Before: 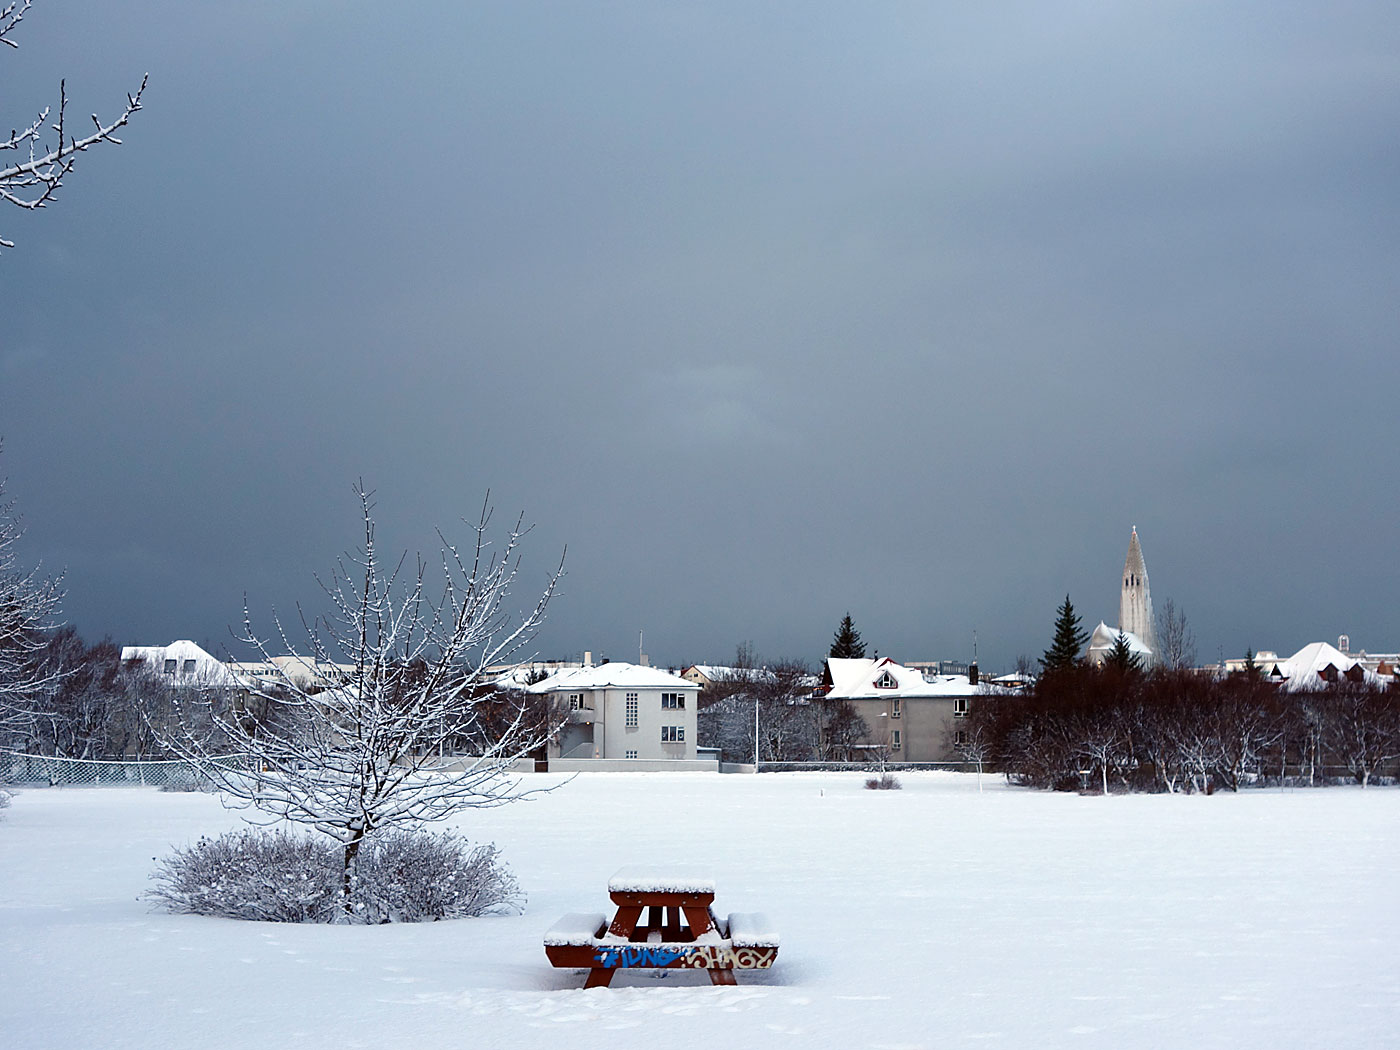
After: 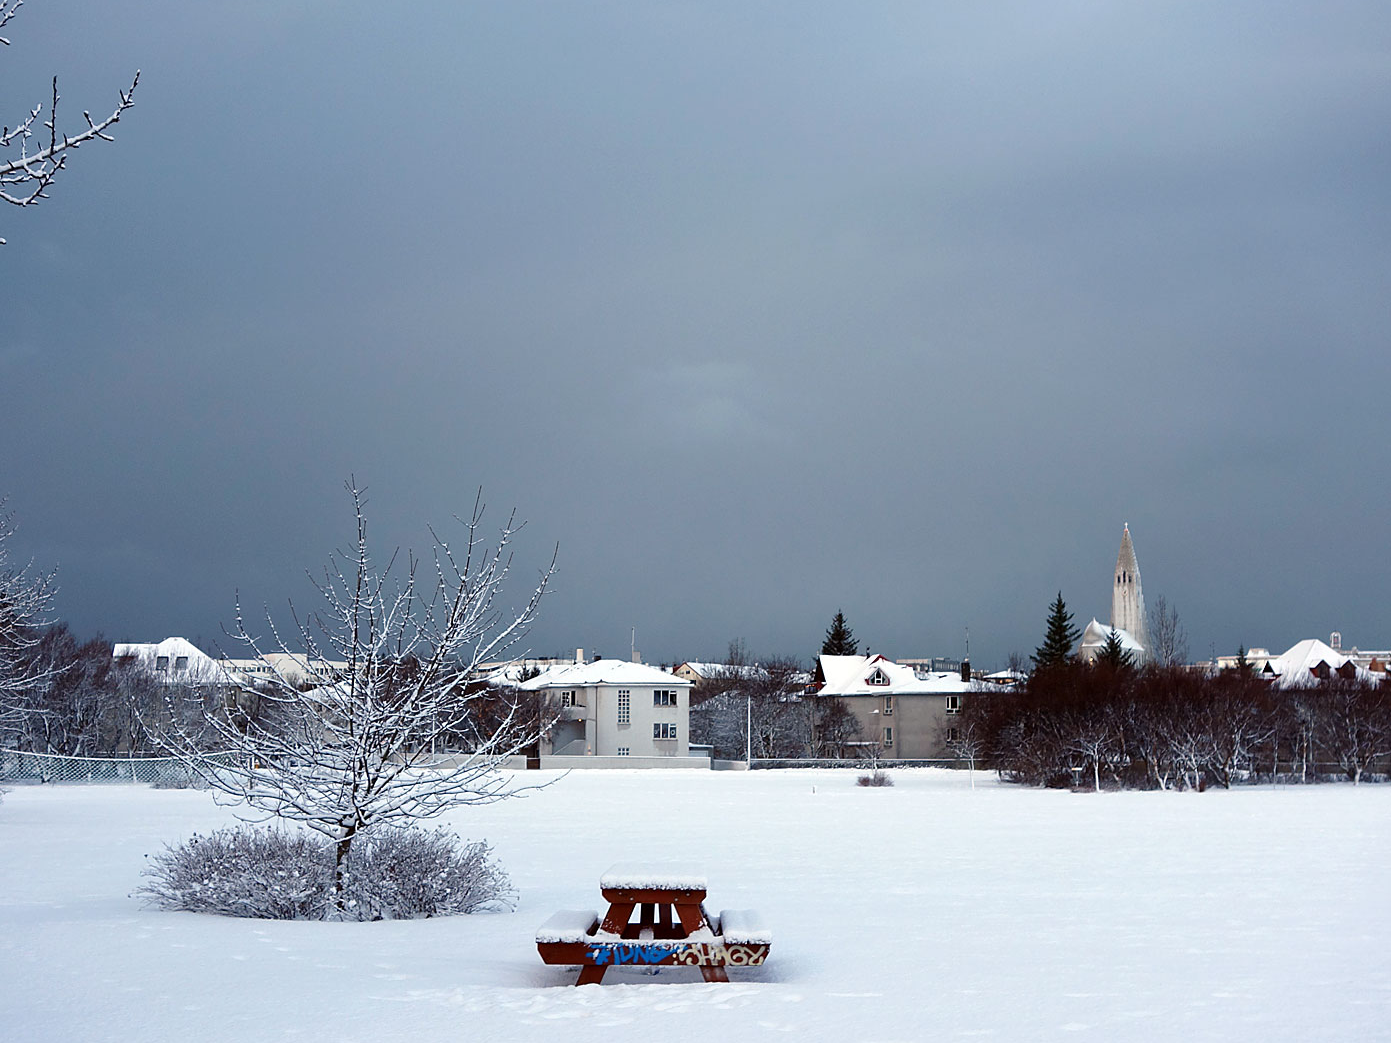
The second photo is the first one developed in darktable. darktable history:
crop and rotate: left 0.606%, top 0.321%, bottom 0.305%
